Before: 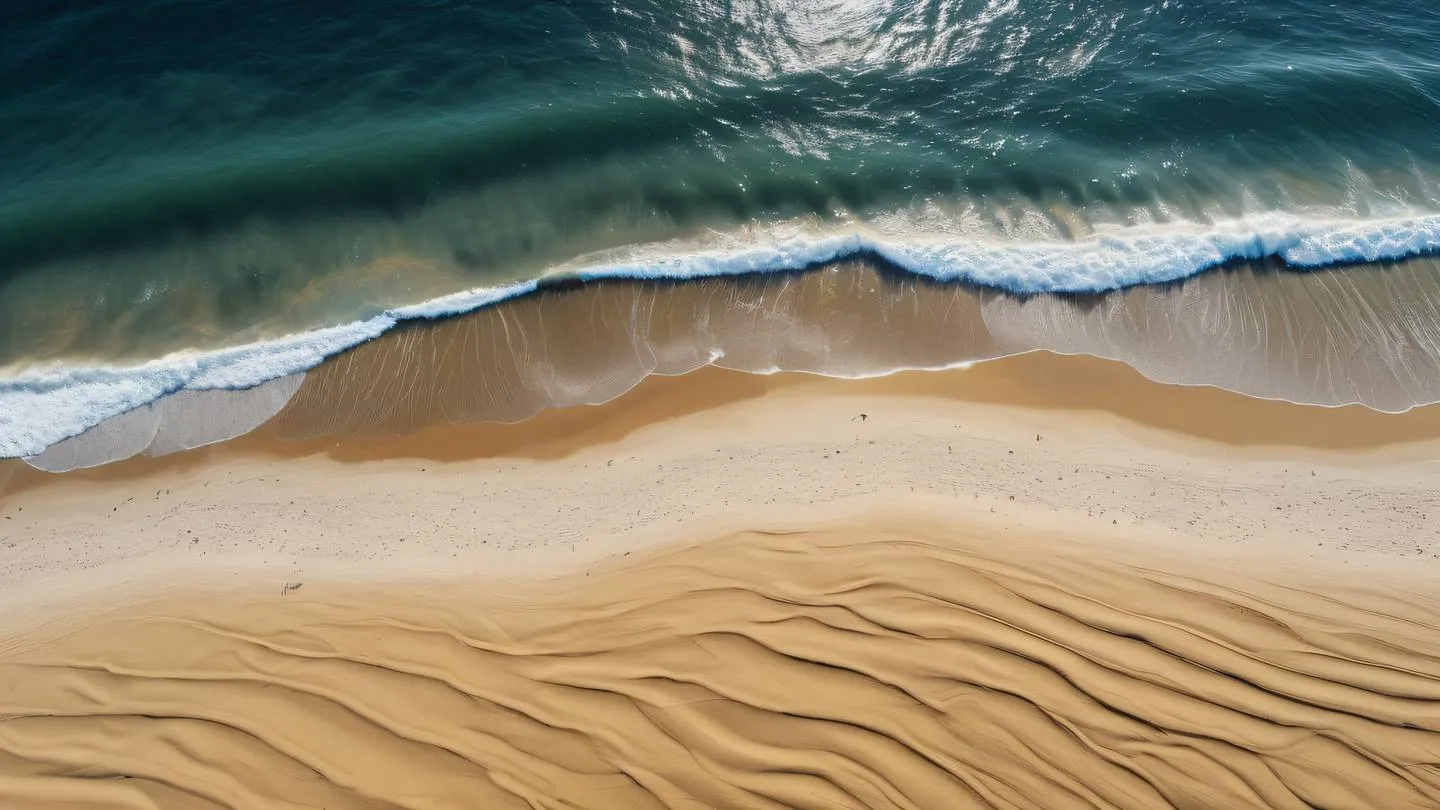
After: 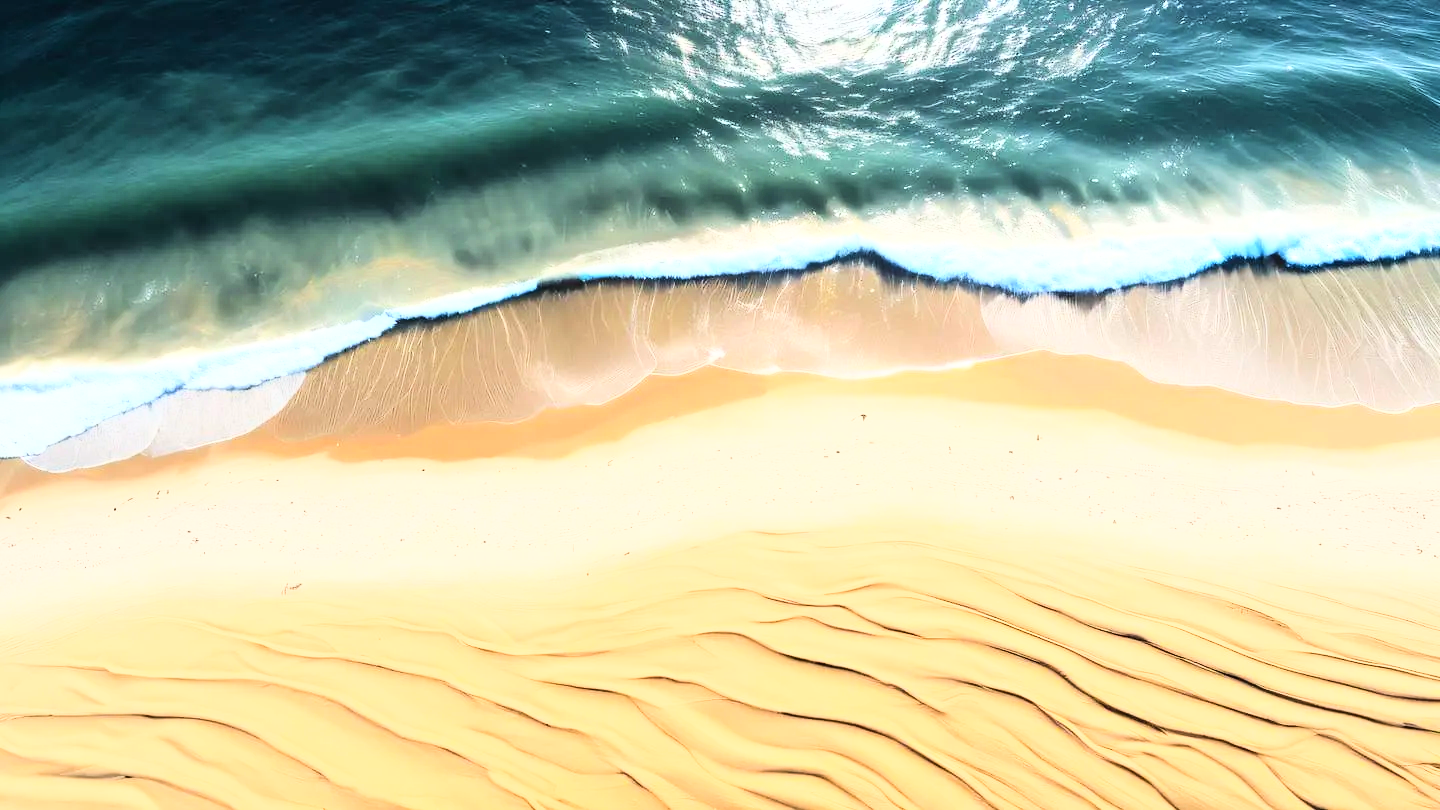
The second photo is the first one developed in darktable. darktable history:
exposure: black level correction 0, exposure 0.499 EV, compensate highlight preservation false
base curve: curves: ch0 [(0, 0) (0.007, 0.004) (0.027, 0.03) (0.046, 0.07) (0.207, 0.54) (0.442, 0.872) (0.673, 0.972) (1, 1)]
